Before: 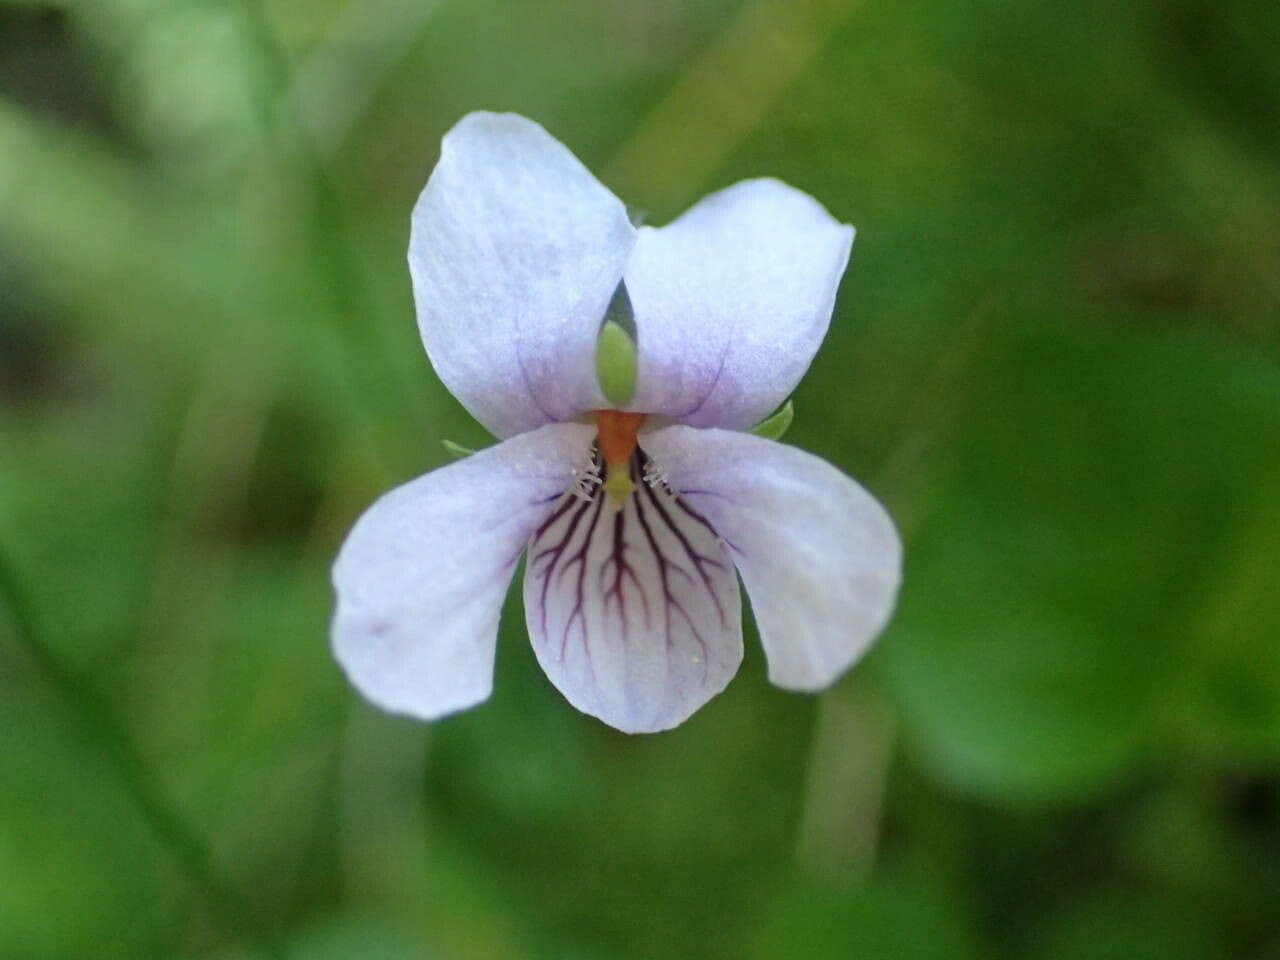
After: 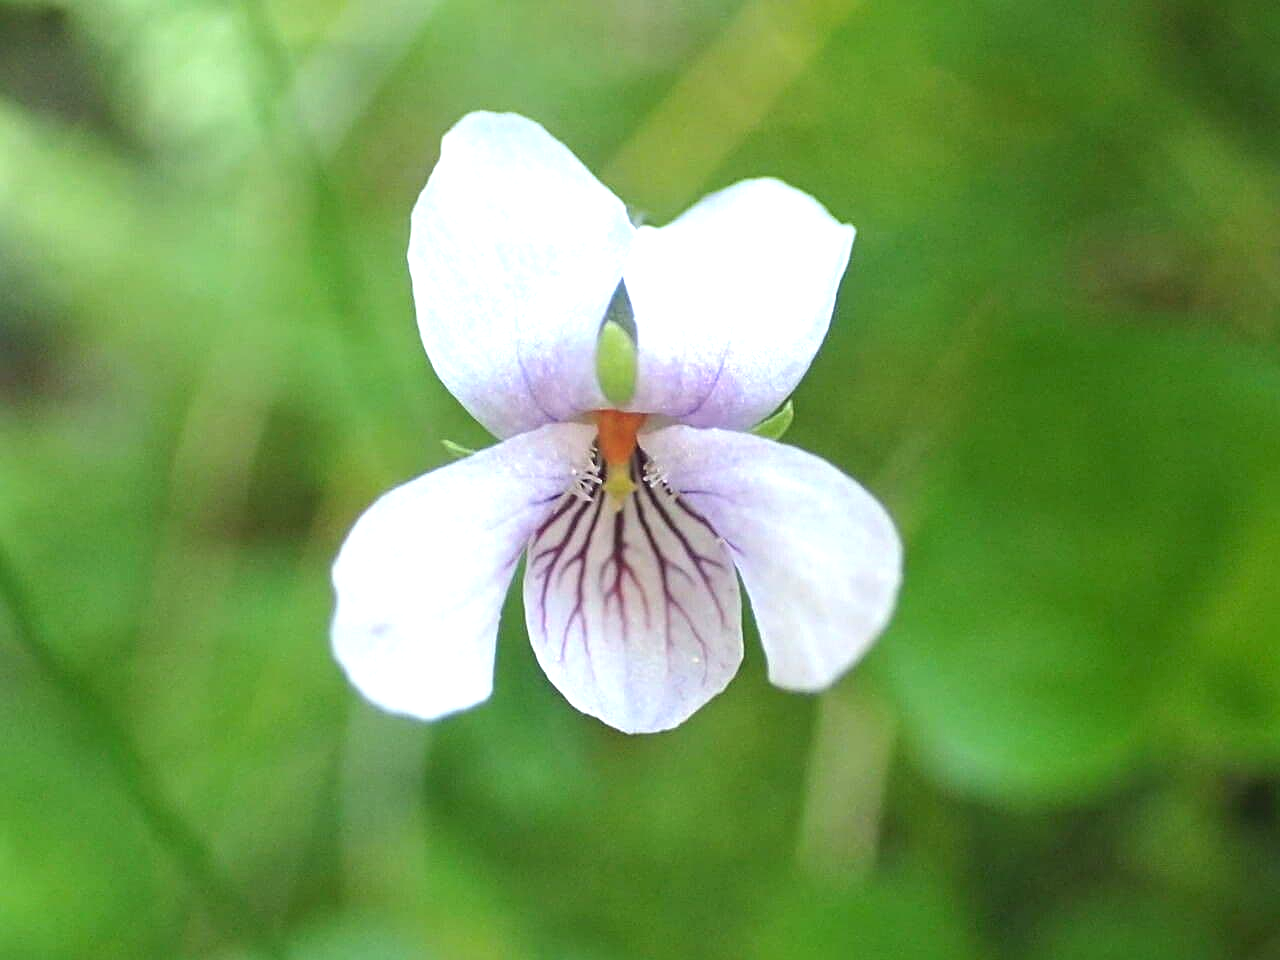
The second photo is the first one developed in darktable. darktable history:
sharpen: on, module defaults
exposure: black level correction 0, exposure 1.2 EV, compensate exposure bias true, compensate highlight preservation false
contrast brightness saturation: contrast -0.121
